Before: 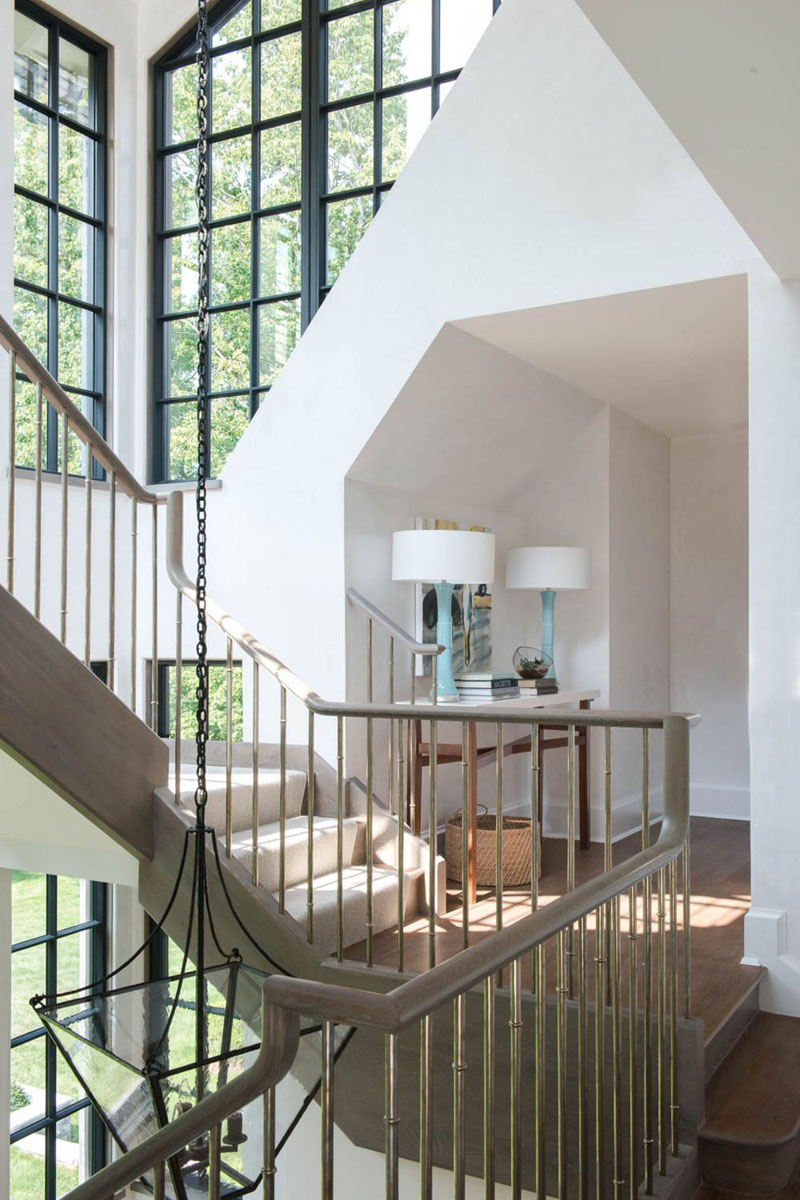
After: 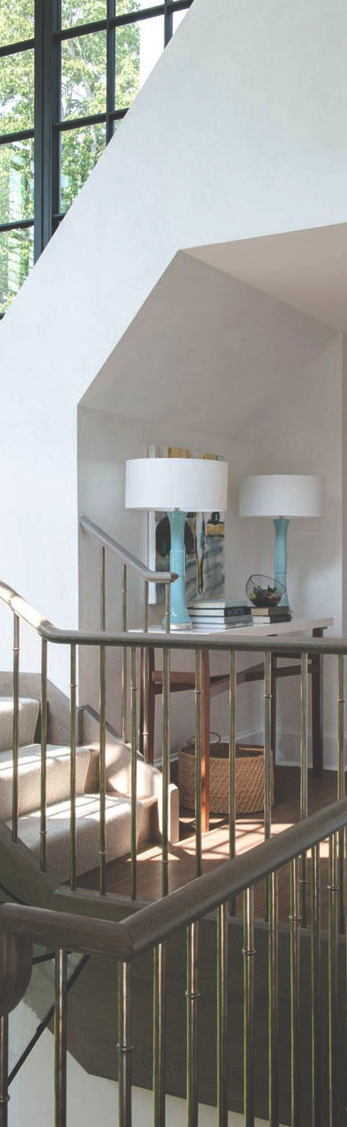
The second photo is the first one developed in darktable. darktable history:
crop: left 33.452%, top 6.025%, right 23.155%
rgb curve: curves: ch0 [(0, 0.186) (0.314, 0.284) (0.775, 0.708) (1, 1)], compensate middle gray true, preserve colors none
